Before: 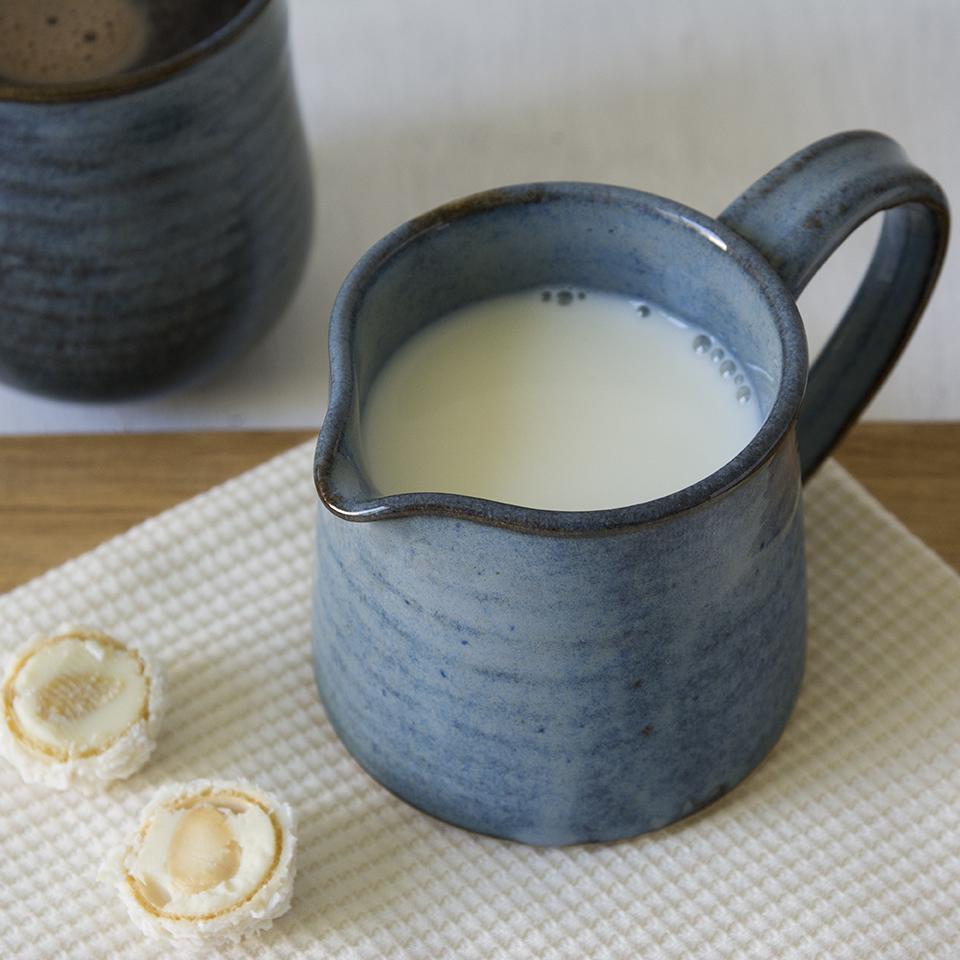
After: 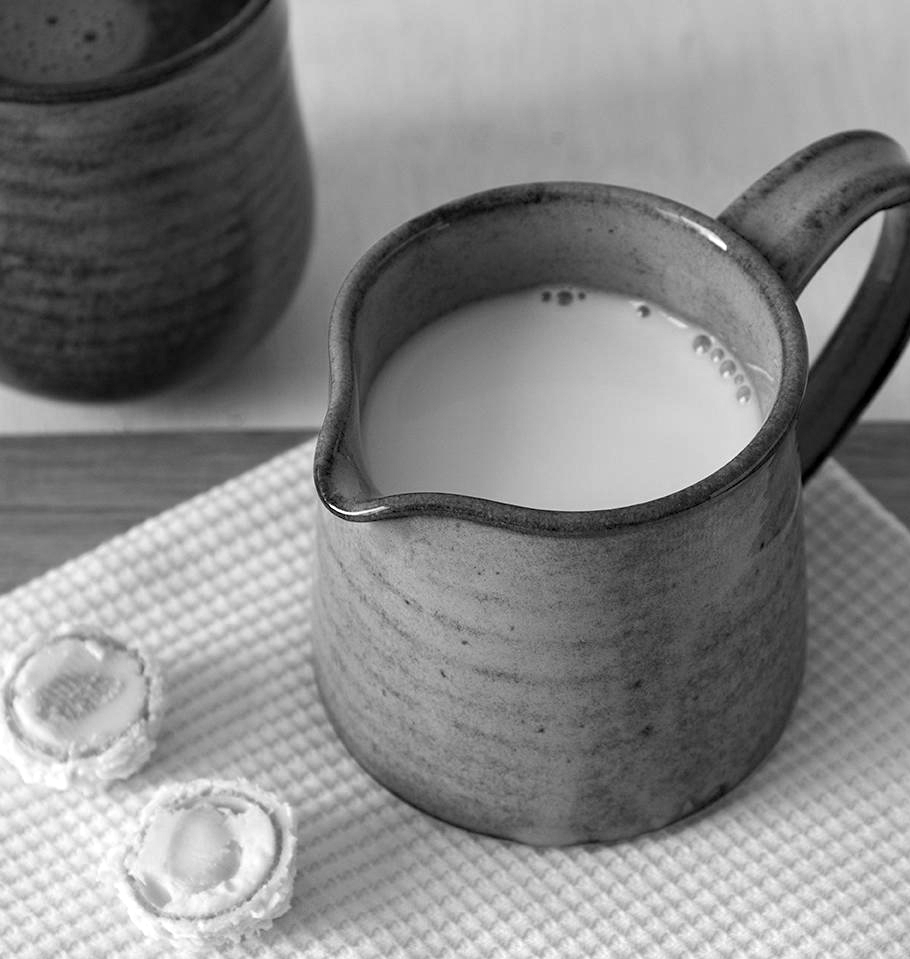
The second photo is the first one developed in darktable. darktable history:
color calibration: output gray [0.21, 0.42, 0.37, 0], gray › normalize channels true, illuminant same as pipeline (D50), adaptation XYZ, x 0.346, y 0.359, gamut compression 0
haze removal: strength 0.29, distance 0.25, compatibility mode true, adaptive false
exposure: exposure 0.4 EV, compensate highlight preservation false
crop and rotate: right 5.167%
